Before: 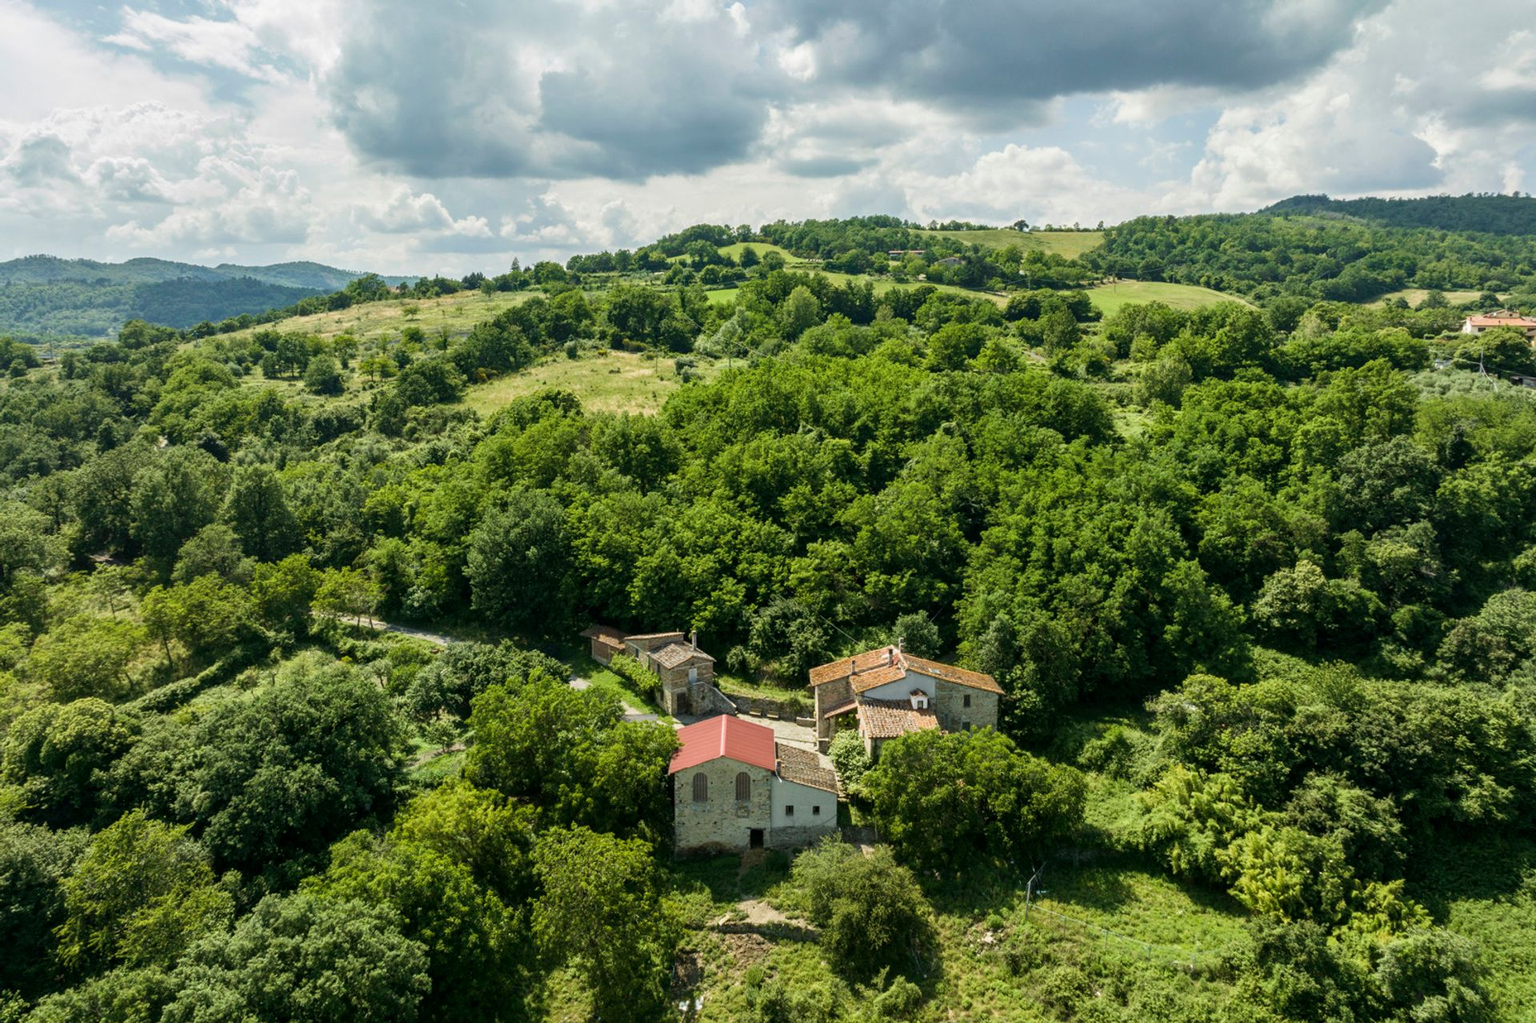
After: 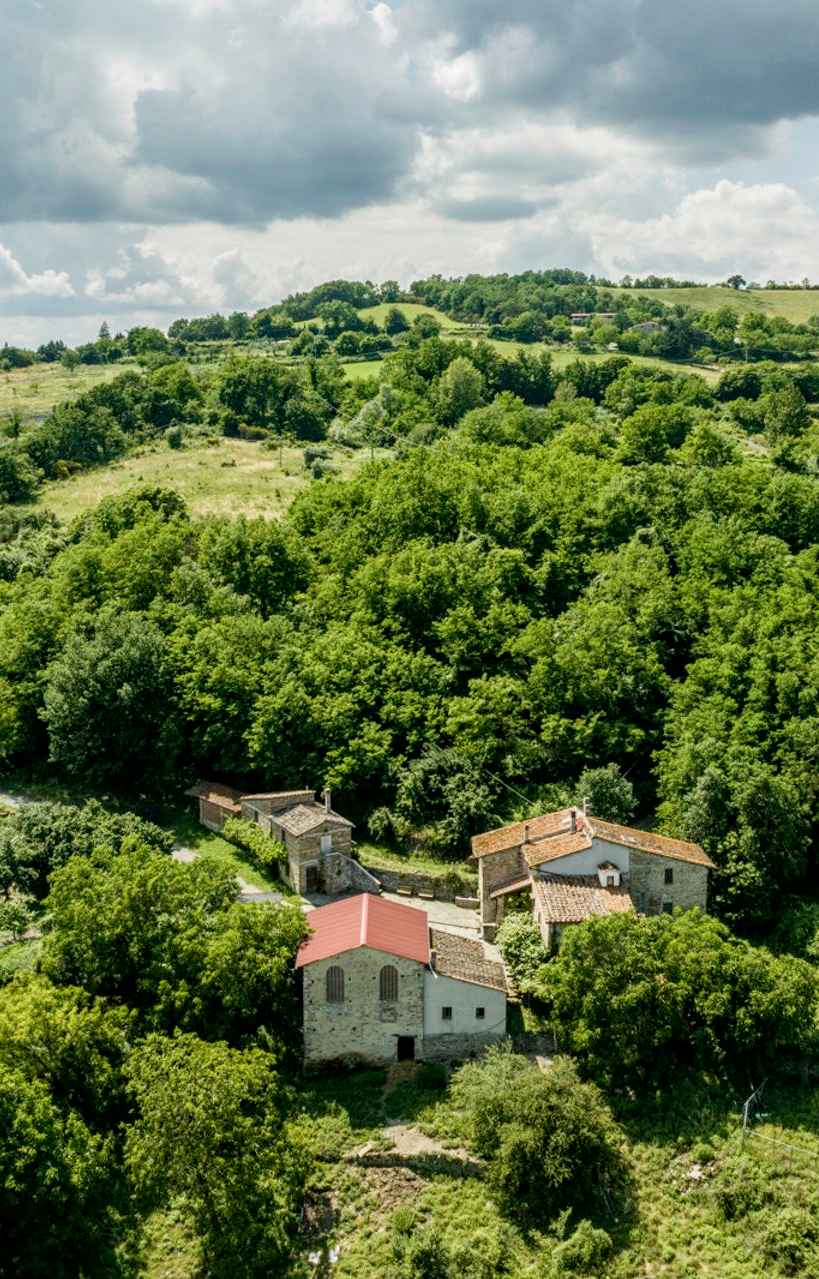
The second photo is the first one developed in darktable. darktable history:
tone curve: curves: ch0 [(0, 0) (0.07, 0.052) (0.23, 0.254) (0.486, 0.53) (0.822, 0.825) (0.994, 0.955)]; ch1 [(0, 0) (0.226, 0.261) (0.379, 0.442) (0.469, 0.472) (0.495, 0.495) (0.514, 0.504) (0.561, 0.568) (0.59, 0.612) (1, 1)]; ch2 [(0, 0) (0.269, 0.299) (0.459, 0.441) (0.498, 0.499) (0.523, 0.52) (0.551, 0.576) (0.629, 0.643) (0.659, 0.681) (0.718, 0.764) (1, 1)], preserve colors none
crop: left 28.161%, right 29.132%
local contrast: on, module defaults
